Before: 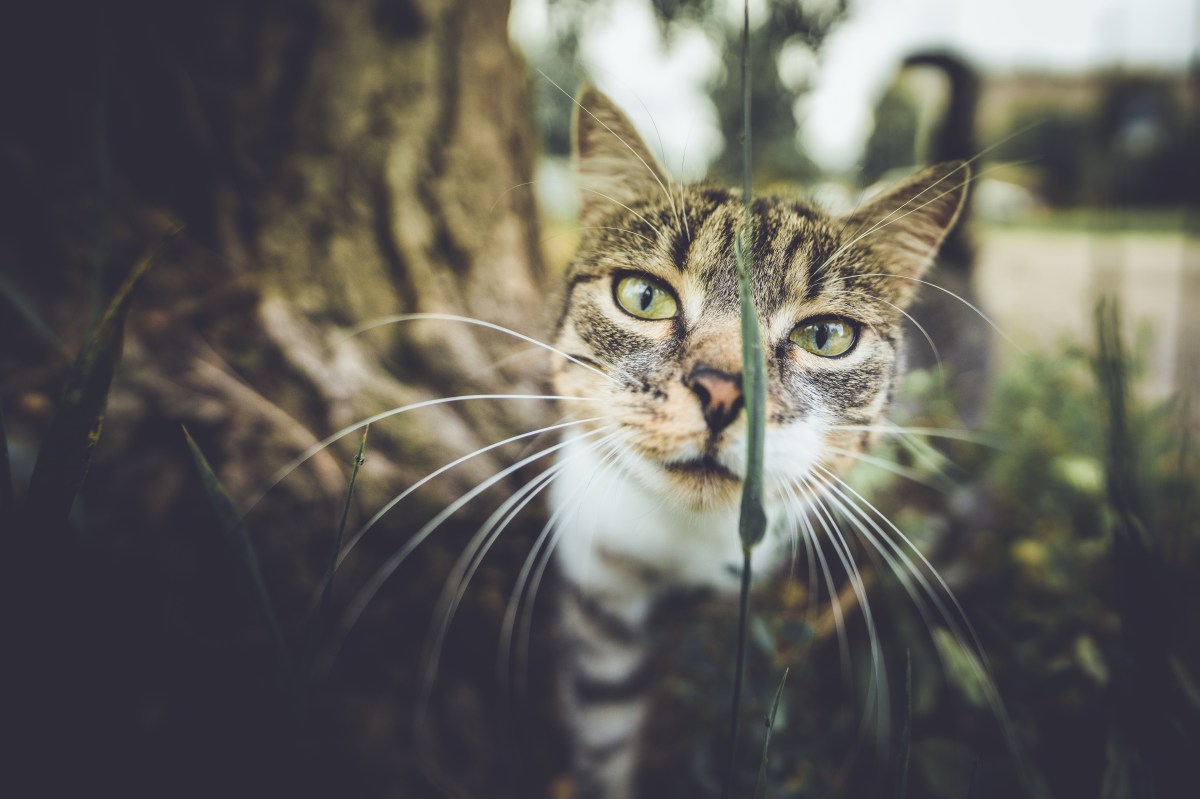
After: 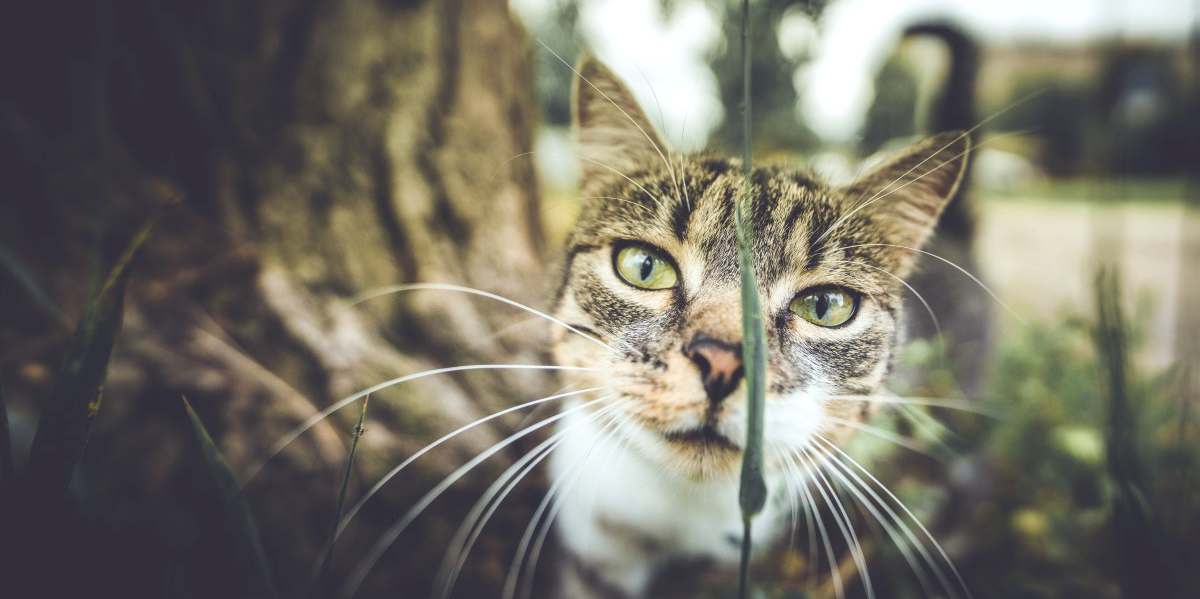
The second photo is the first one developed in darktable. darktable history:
crop: top 3.857%, bottom 21.132%
exposure: exposure 0.2 EV, compensate highlight preservation false
